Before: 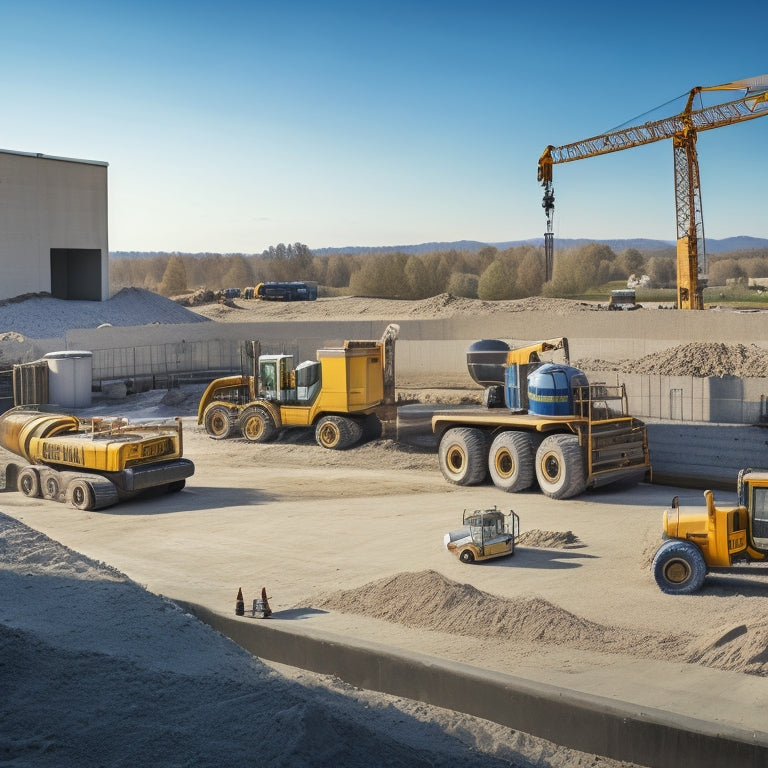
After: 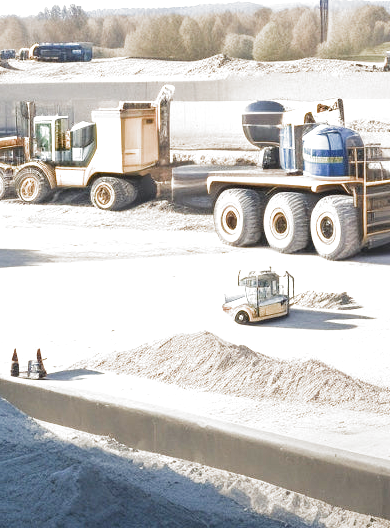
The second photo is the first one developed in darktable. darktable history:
exposure: black level correction 0, exposure 1.745 EV, compensate exposure bias true, compensate highlight preservation false
crop and rotate: left 29.313%, top 31.205%, right 19.807%
filmic rgb: black relative exposure -16 EV, white relative exposure 2.92 EV, hardness 9.99, color science v5 (2021), contrast in shadows safe, contrast in highlights safe
